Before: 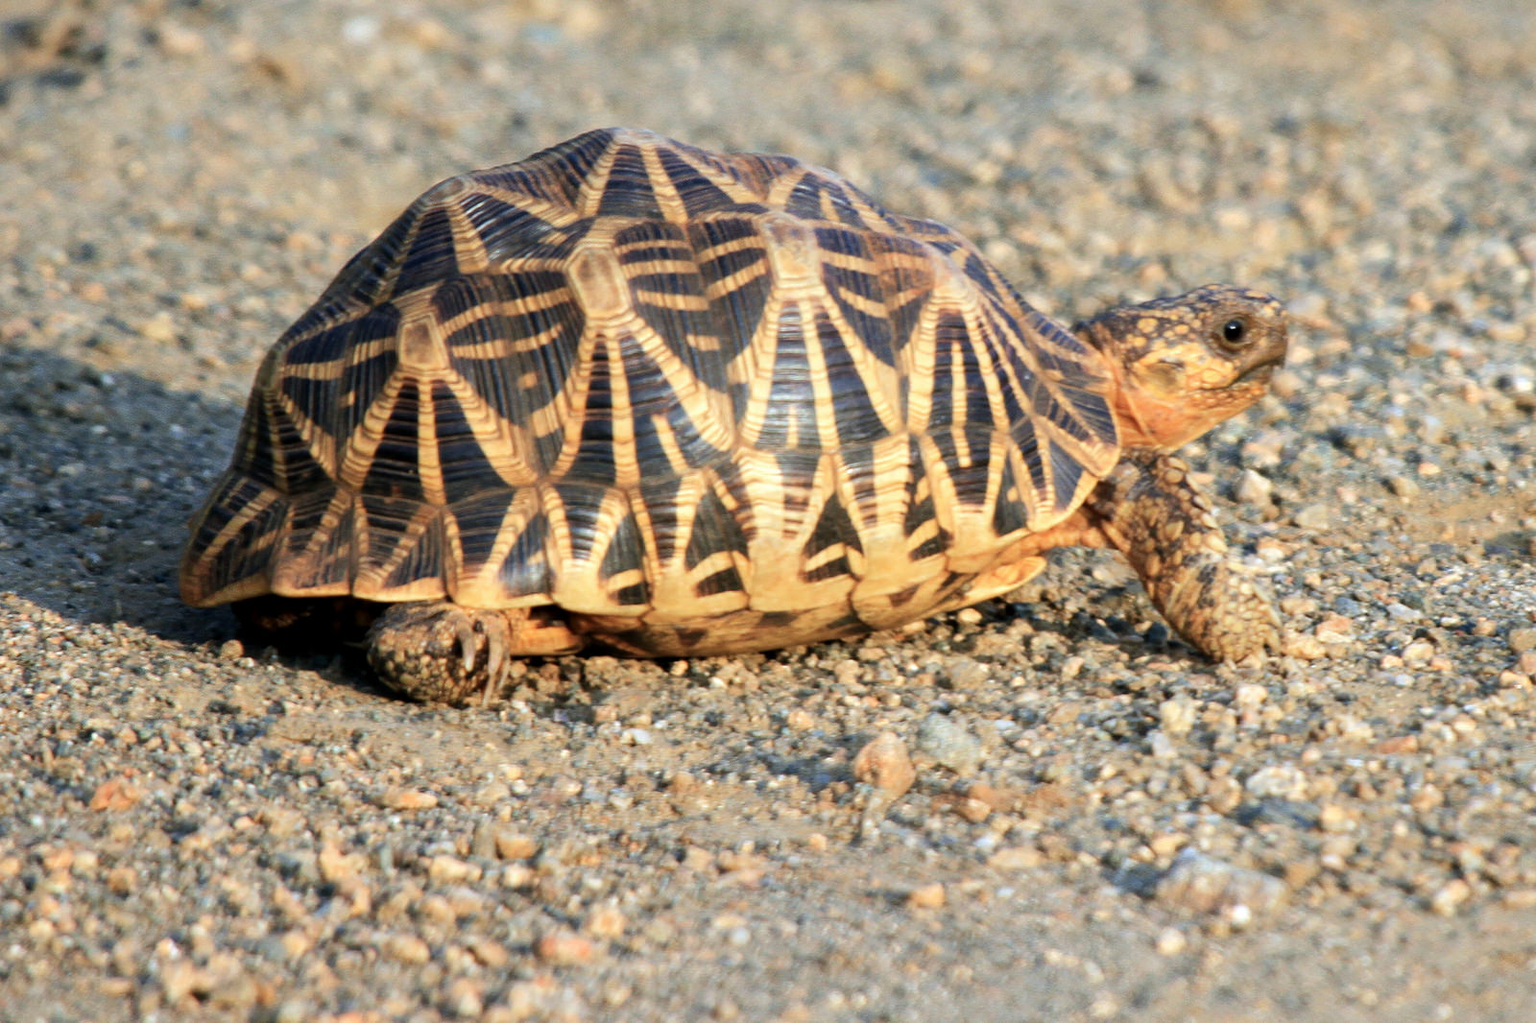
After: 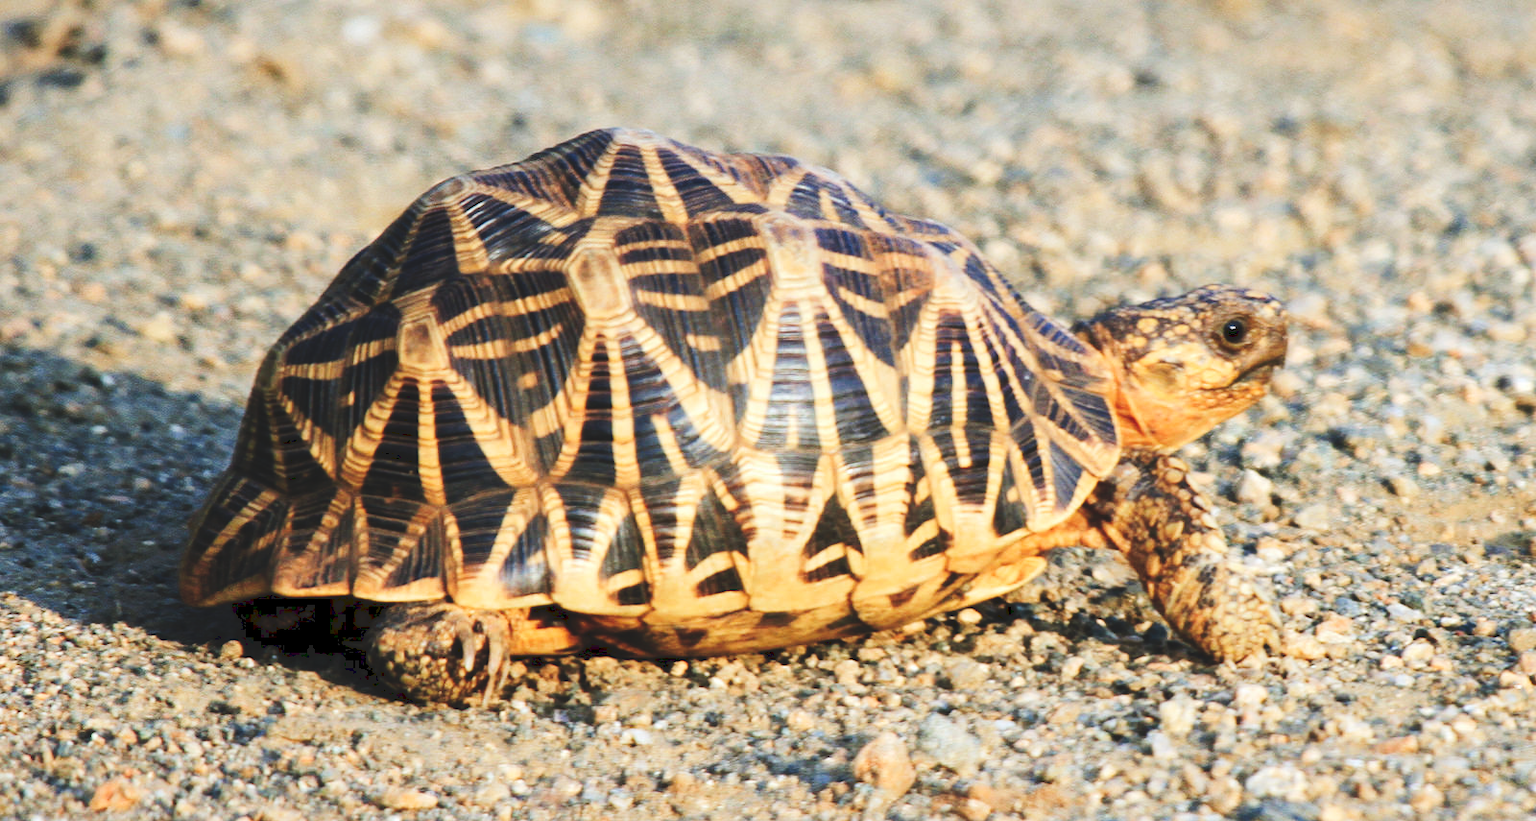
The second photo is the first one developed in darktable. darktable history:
tone curve: curves: ch0 [(0, 0) (0.003, 0.117) (0.011, 0.118) (0.025, 0.123) (0.044, 0.13) (0.069, 0.137) (0.1, 0.149) (0.136, 0.157) (0.177, 0.184) (0.224, 0.217) (0.277, 0.257) (0.335, 0.324) (0.399, 0.406) (0.468, 0.511) (0.543, 0.609) (0.623, 0.712) (0.709, 0.8) (0.801, 0.877) (0.898, 0.938) (1, 1)], preserve colors none
crop: bottom 19.644%
